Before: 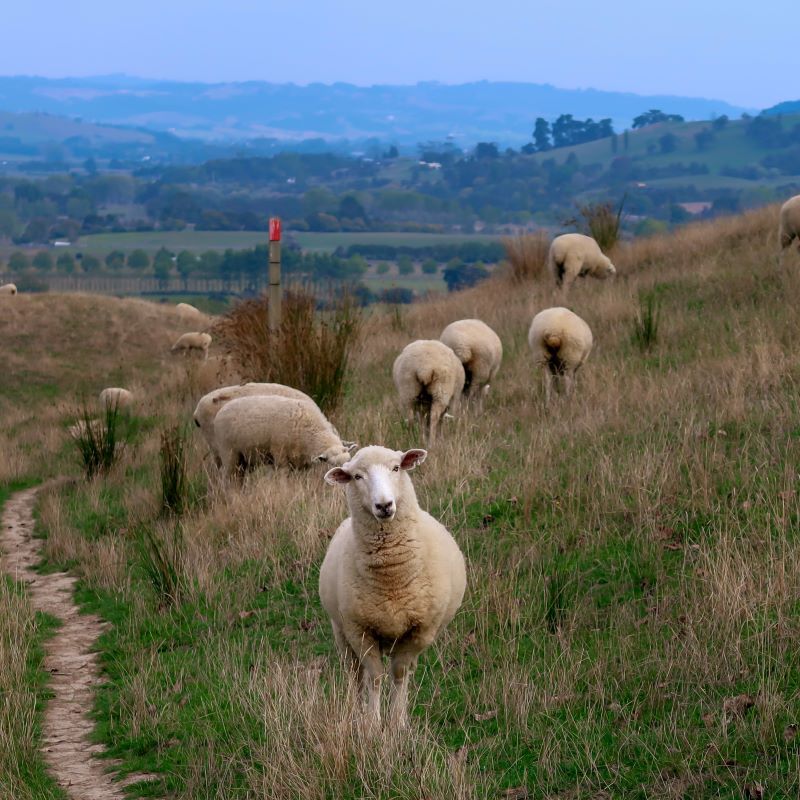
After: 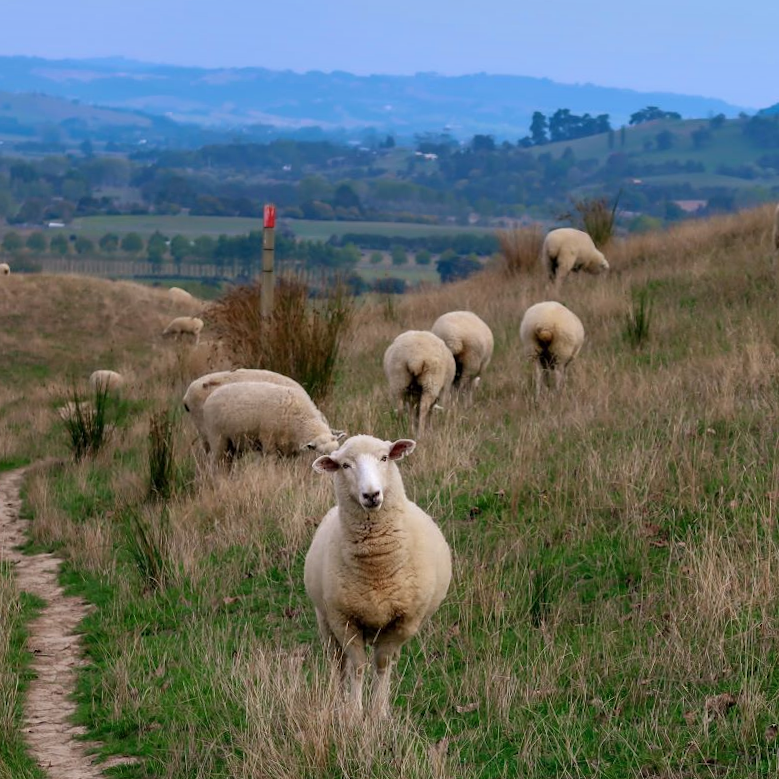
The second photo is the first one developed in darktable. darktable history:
tone equalizer: edges refinement/feathering 500, mask exposure compensation -1.57 EV, preserve details no
crop and rotate: angle -1.51°
shadows and highlights: shadows 52.45, soften with gaussian
